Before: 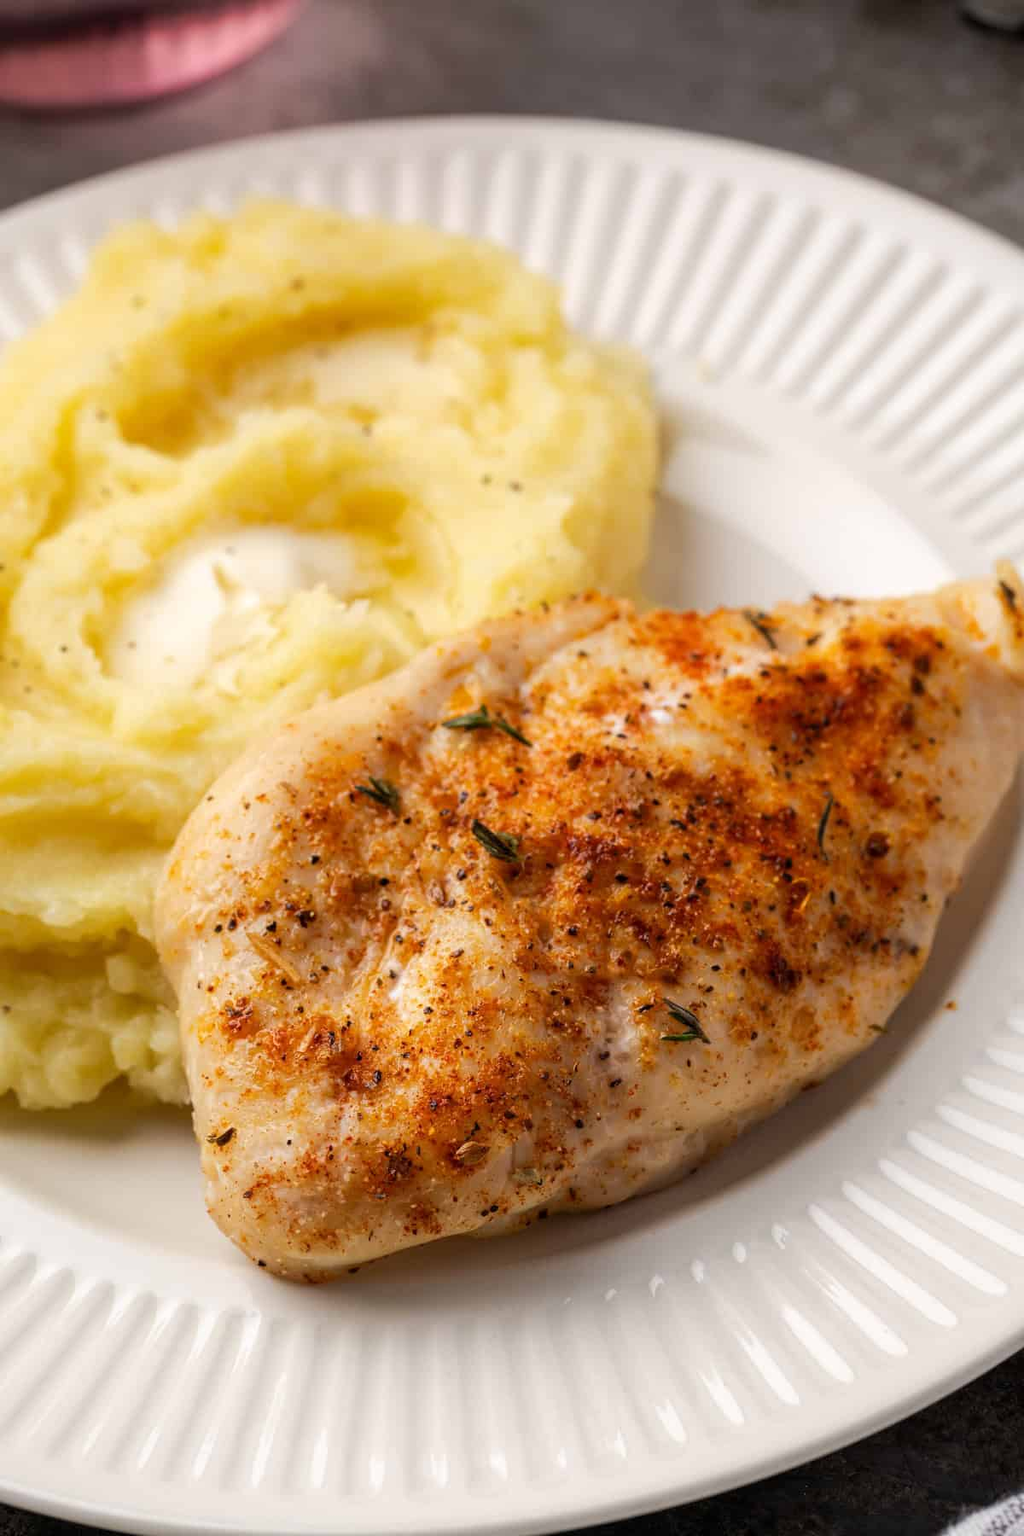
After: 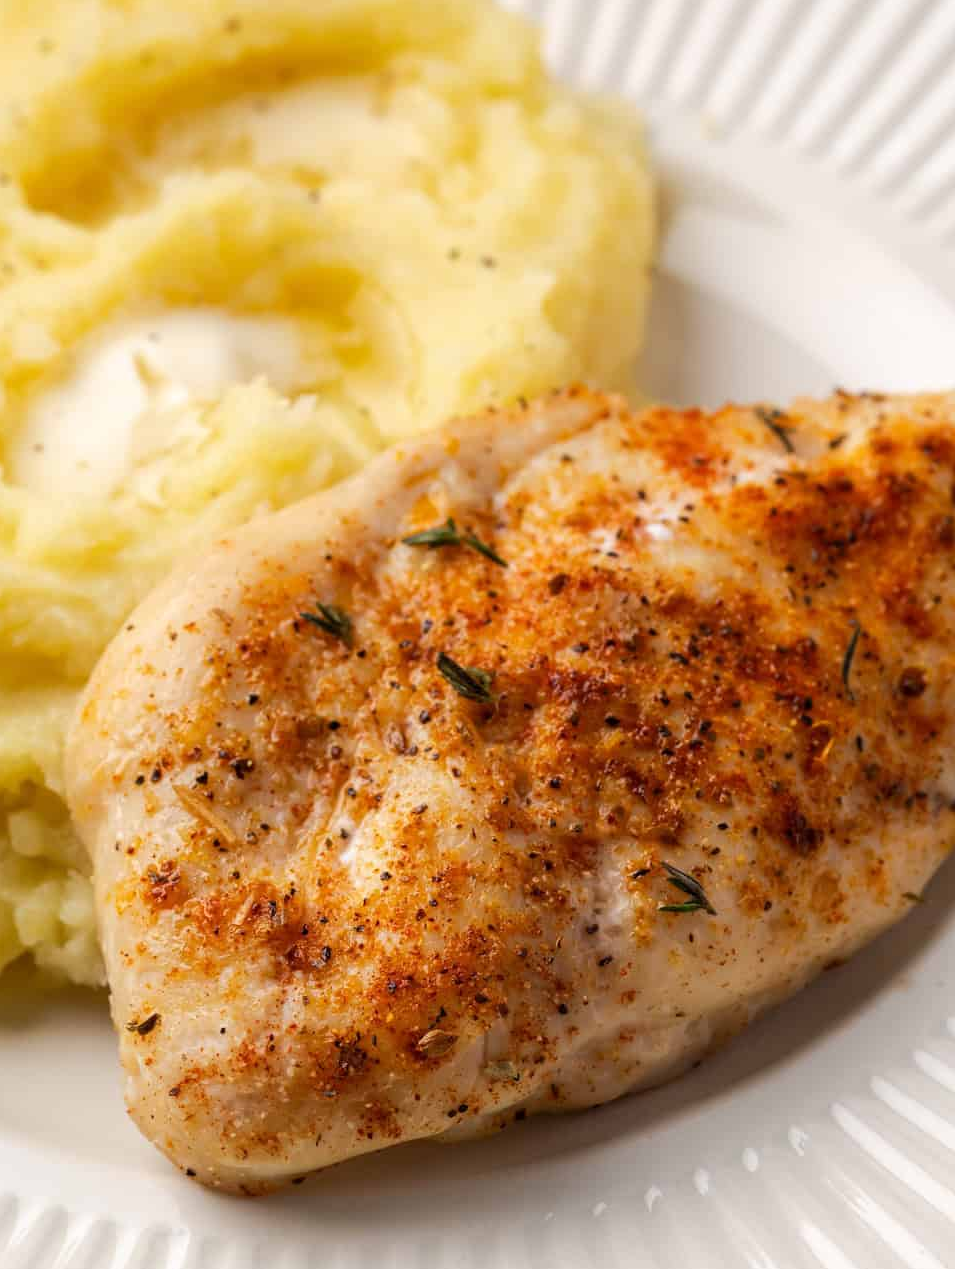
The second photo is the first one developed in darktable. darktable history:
crop: left 9.693%, top 17.146%, right 10.669%, bottom 12.3%
